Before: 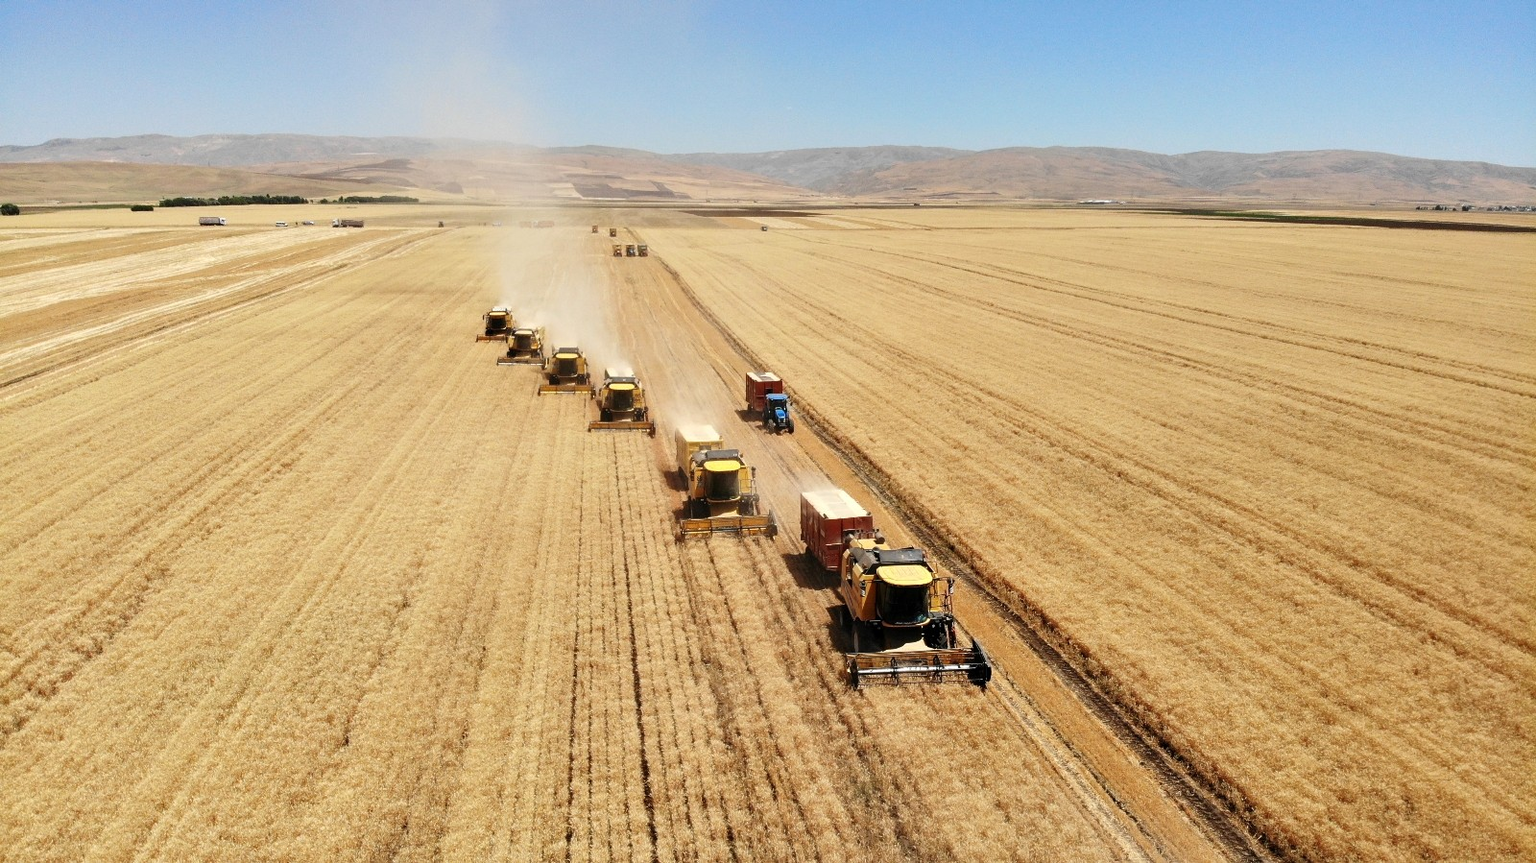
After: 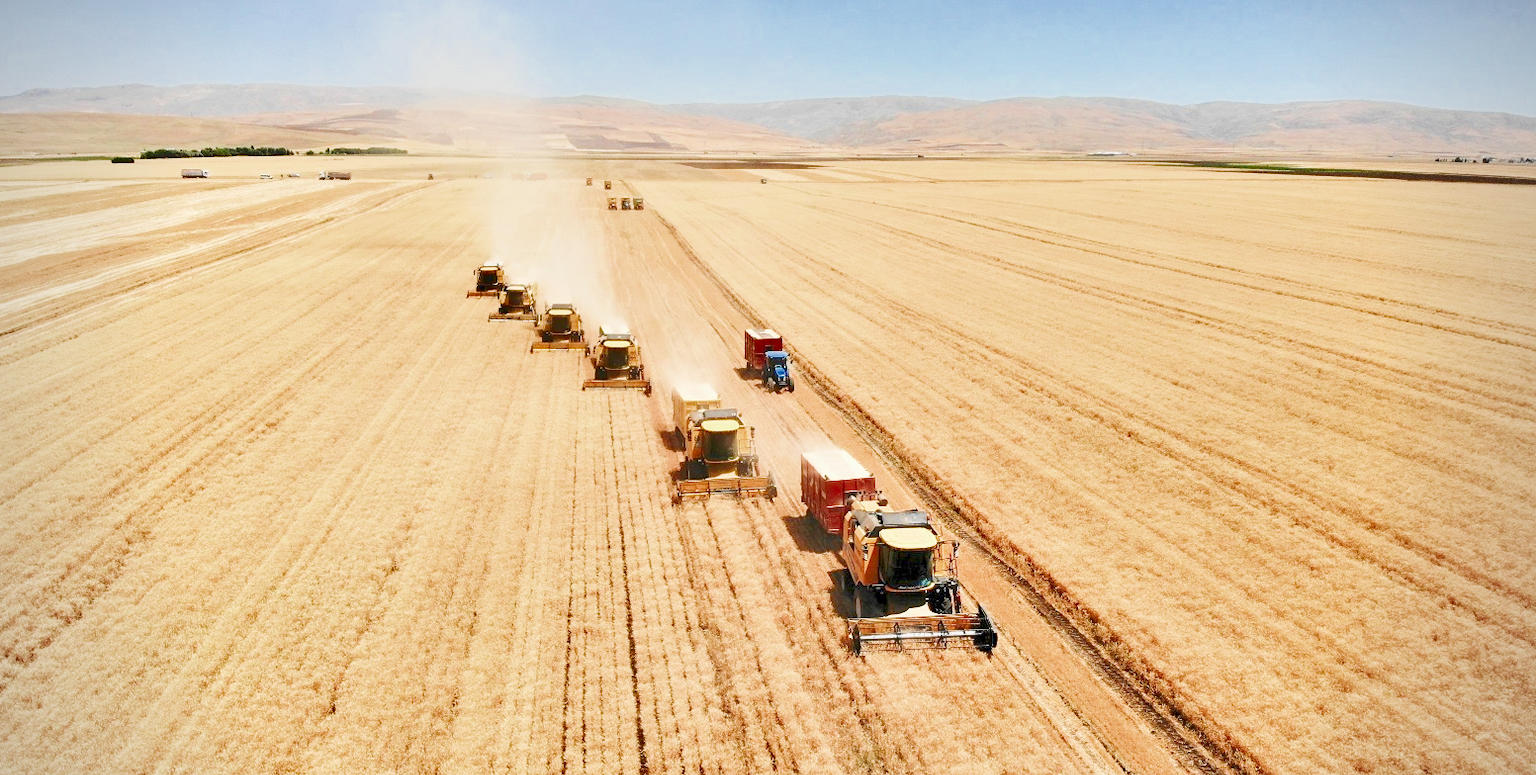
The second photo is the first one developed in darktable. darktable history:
crop: left 1.507%, top 6.147%, right 1.379%, bottom 6.637%
vignetting: fall-off radius 60.92%
filmic rgb: middle gray luminance 2.5%, black relative exposure -10 EV, white relative exposure 7 EV, threshold 6 EV, dynamic range scaling 10%, target black luminance 0%, hardness 3.19, latitude 44.39%, contrast 0.682, highlights saturation mix 5%, shadows ↔ highlights balance 13.63%, add noise in highlights 0, color science v3 (2019), use custom middle-gray values true, iterations of high-quality reconstruction 0, contrast in highlights soft, enable highlight reconstruction true
shadows and highlights: soften with gaussian
